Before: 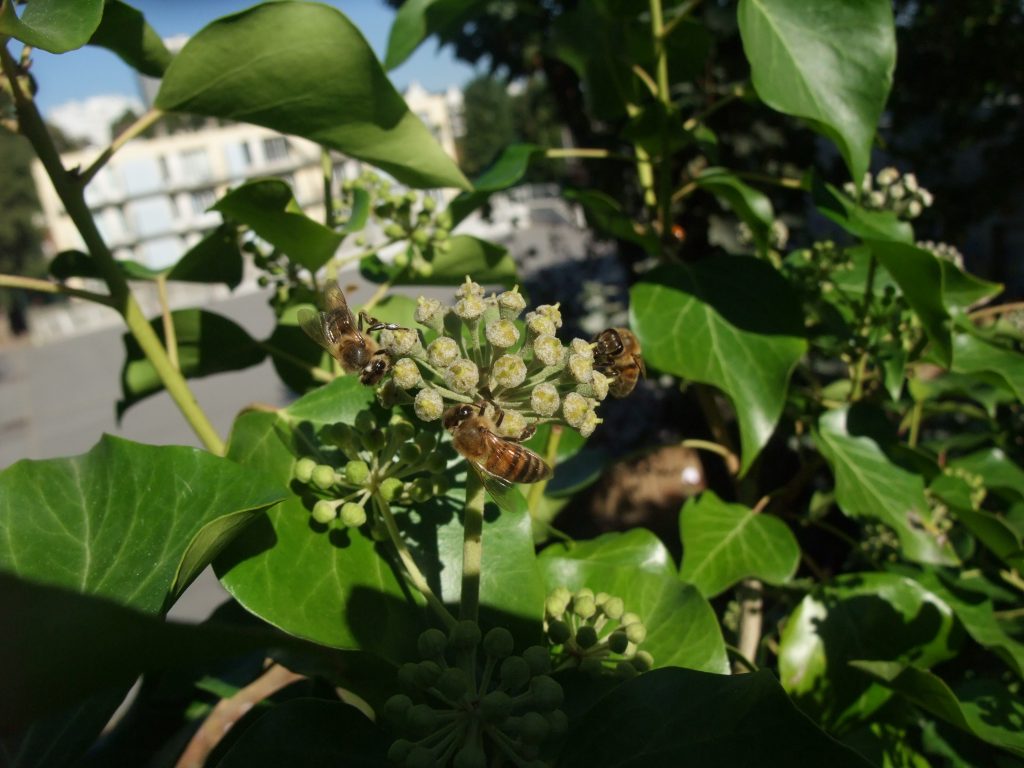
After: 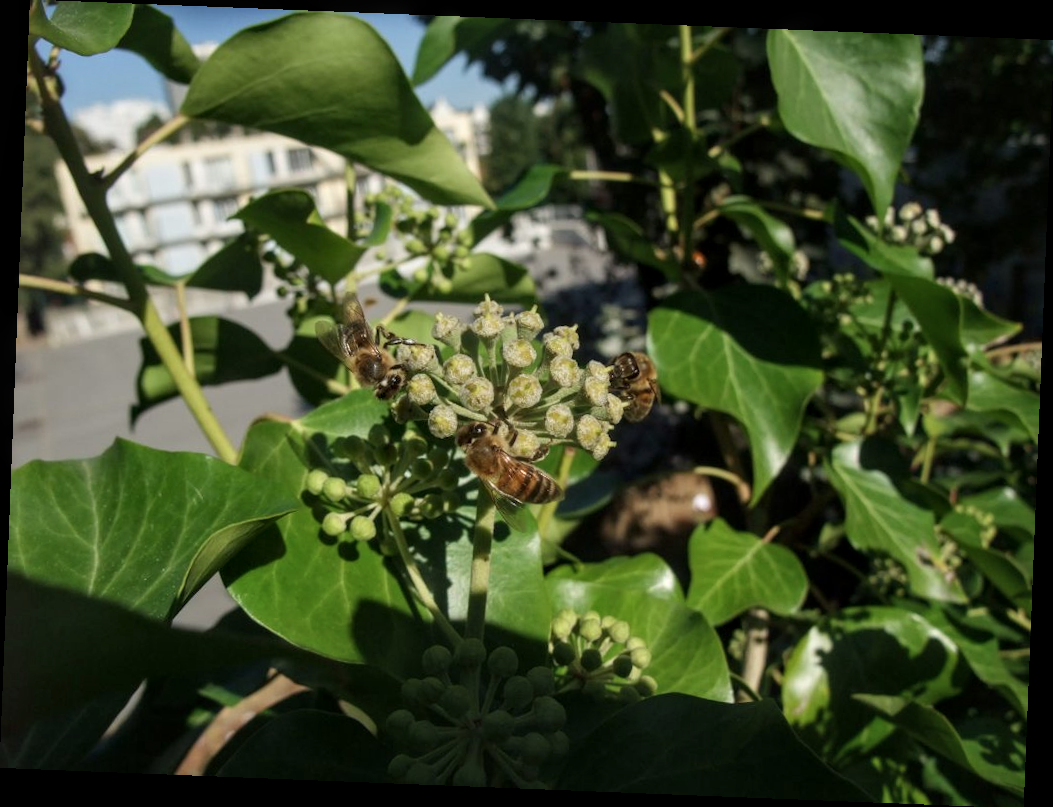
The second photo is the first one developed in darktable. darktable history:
contrast brightness saturation: saturation -0.05
color balance rgb: perceptual saturation grading › global saturation -1%
rotate and perspective: rotation 2.27°, automatic cropping off
local contrast: on, module defaults
